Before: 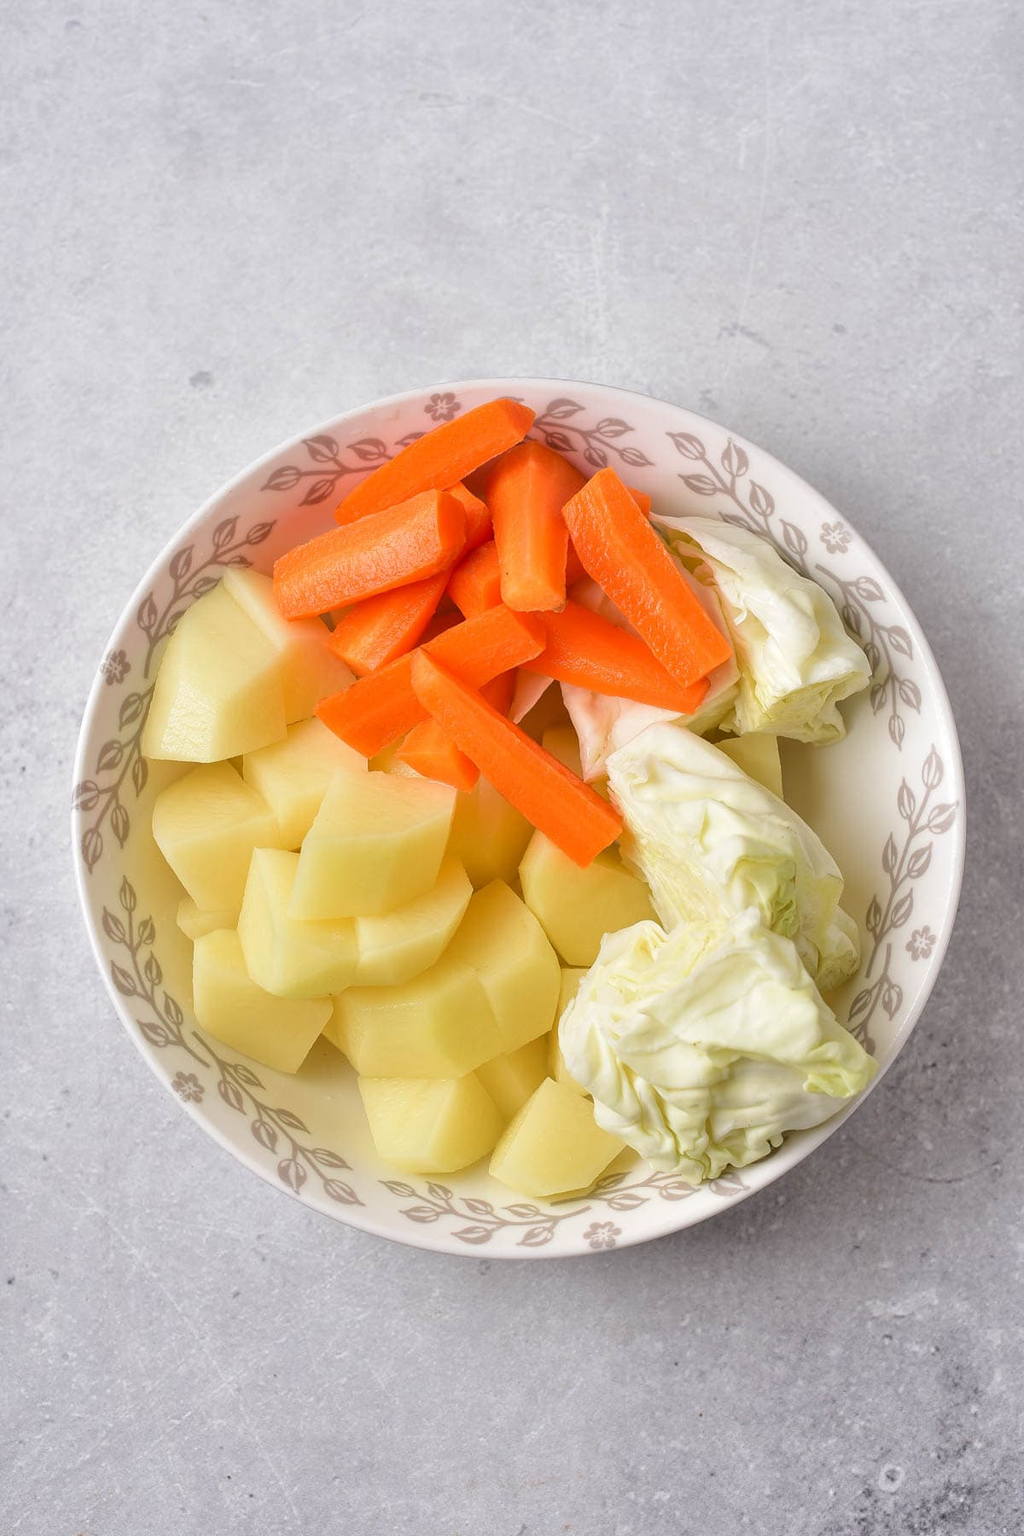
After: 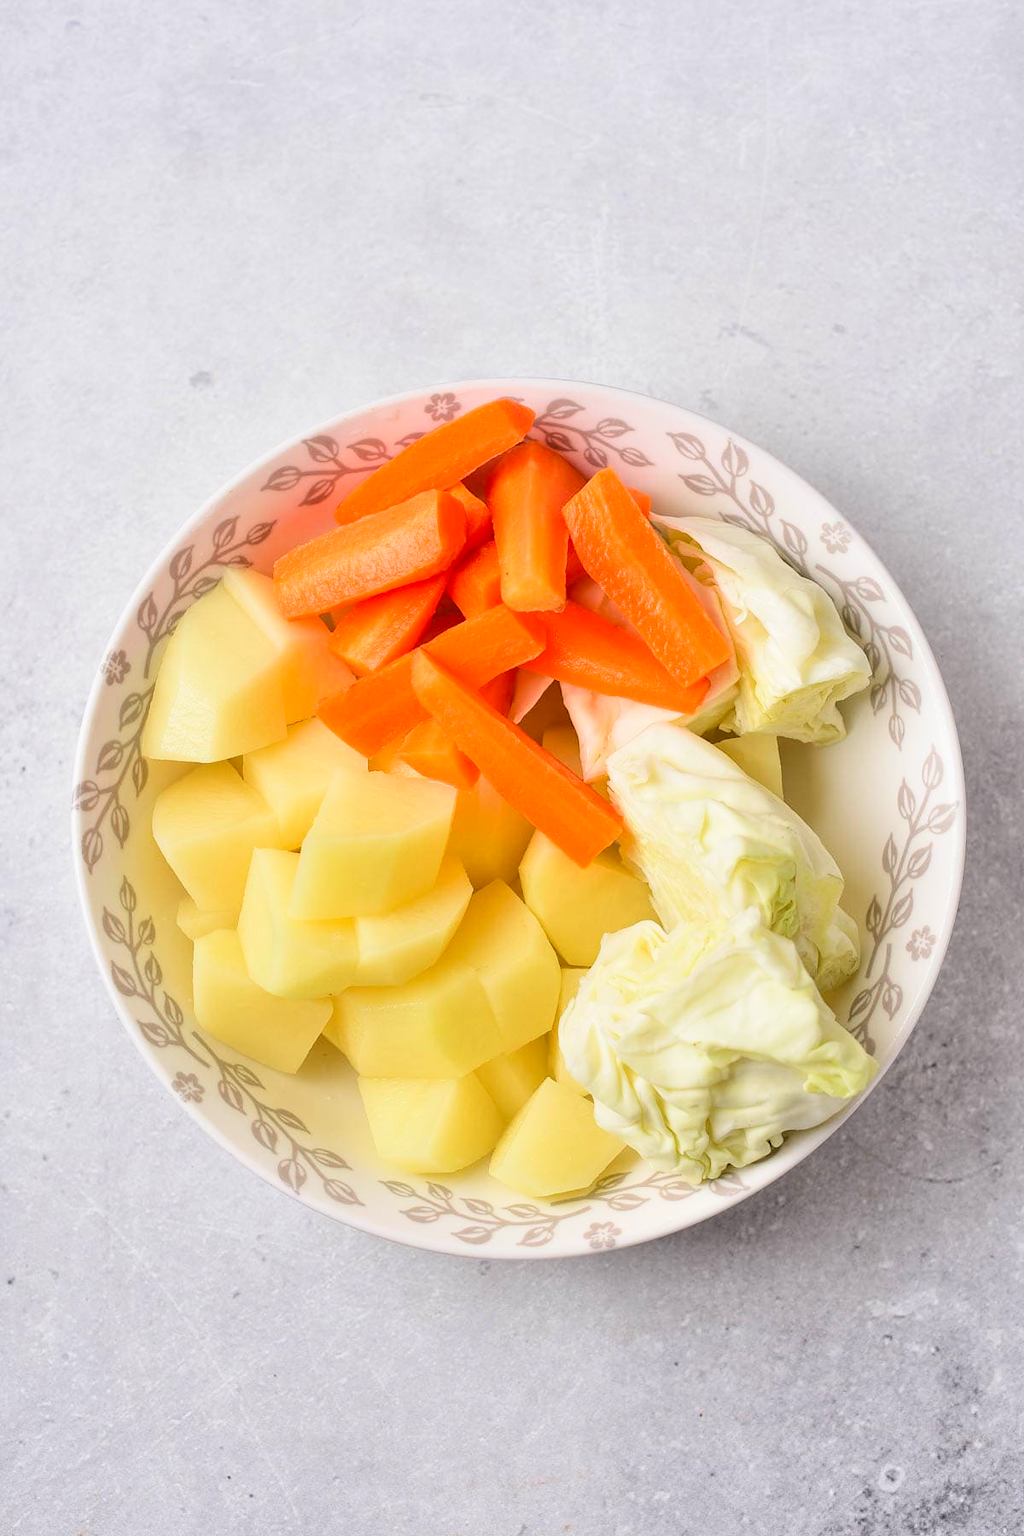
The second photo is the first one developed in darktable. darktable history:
exposure: exposure -0.142 EV, compensate exposure bias true, compensate highlight preservation false
contrast brightness saturation: contrast 0.199, brightness 0.158, saturation 0.226
